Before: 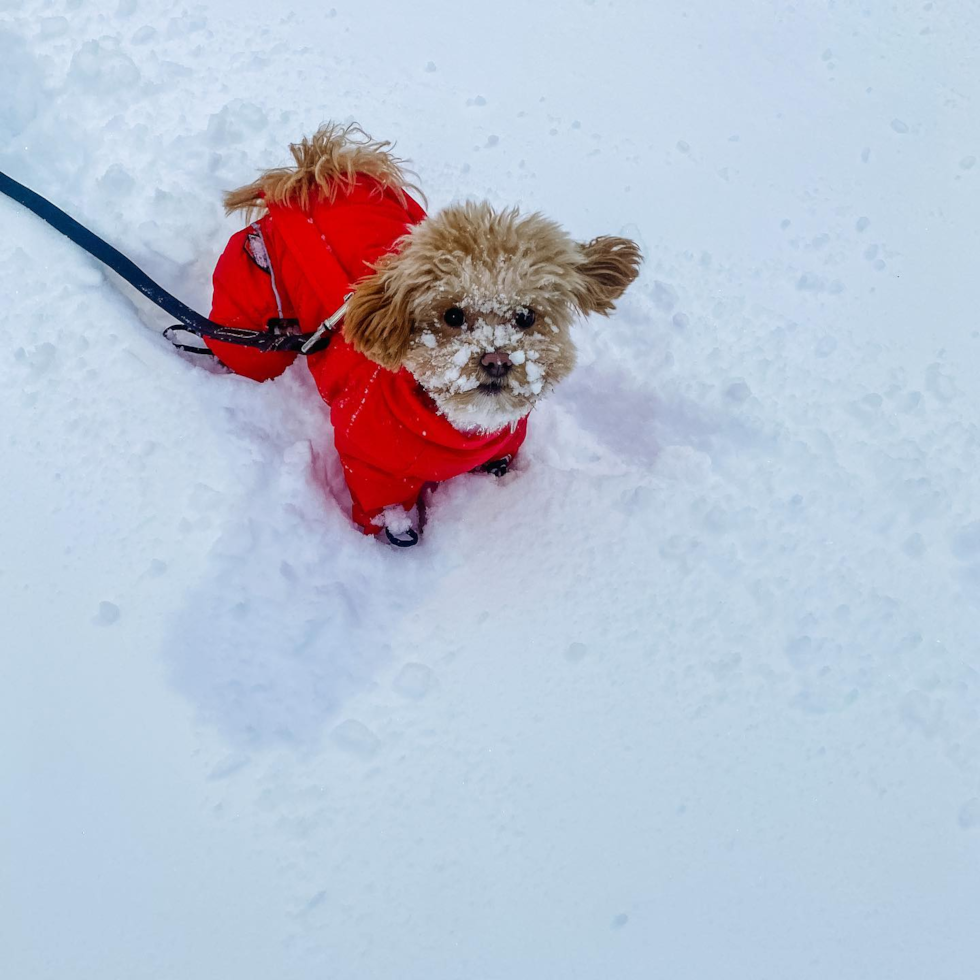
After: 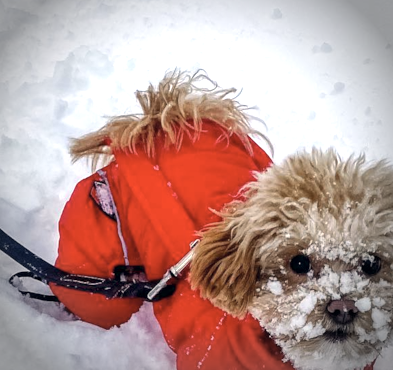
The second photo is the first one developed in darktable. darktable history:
crop: left 15.734%, top 5.448%, right 44.07%, bottom 56.78%
exposure: exposure 0.633 EV, compensate exposure bias true, compensate highlight preservation false
local contrast: highlights 103%, shadows 100%, detail 119%, midtone range 0.2
vignetting: fall-off start 71.7%, brightness -0.713, saturation -0.48, unbound false
color correction: highlights a* 2.8, highlights b* 5.01, shadows a* -1.57, shadows b* -4.83, saturation 0.771
